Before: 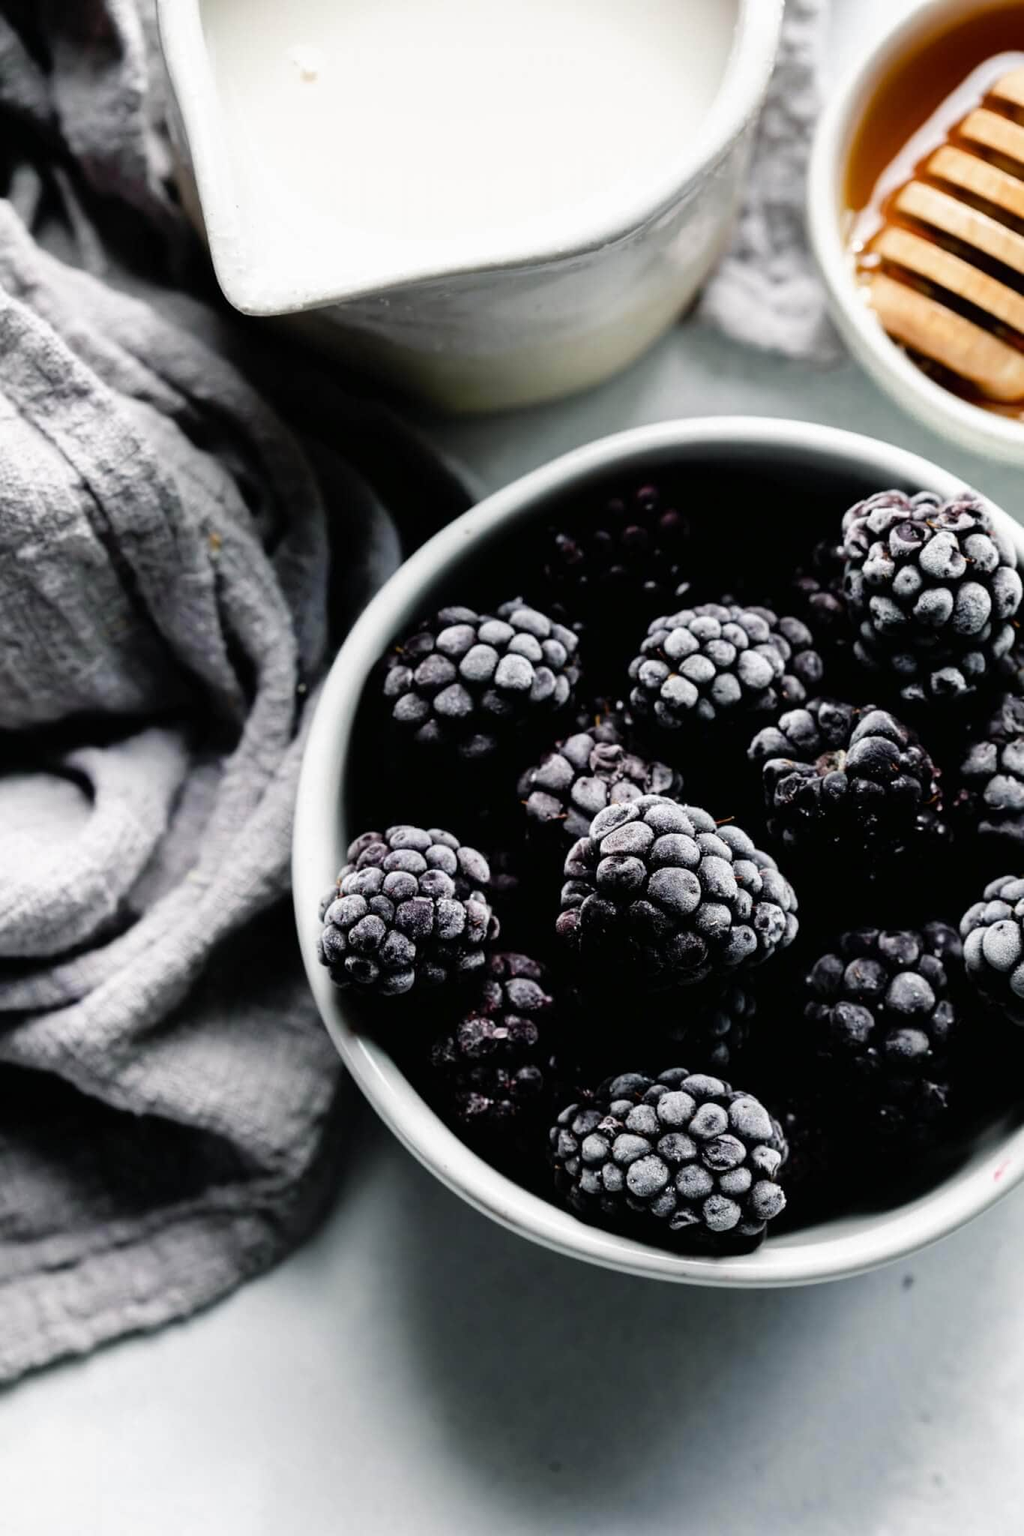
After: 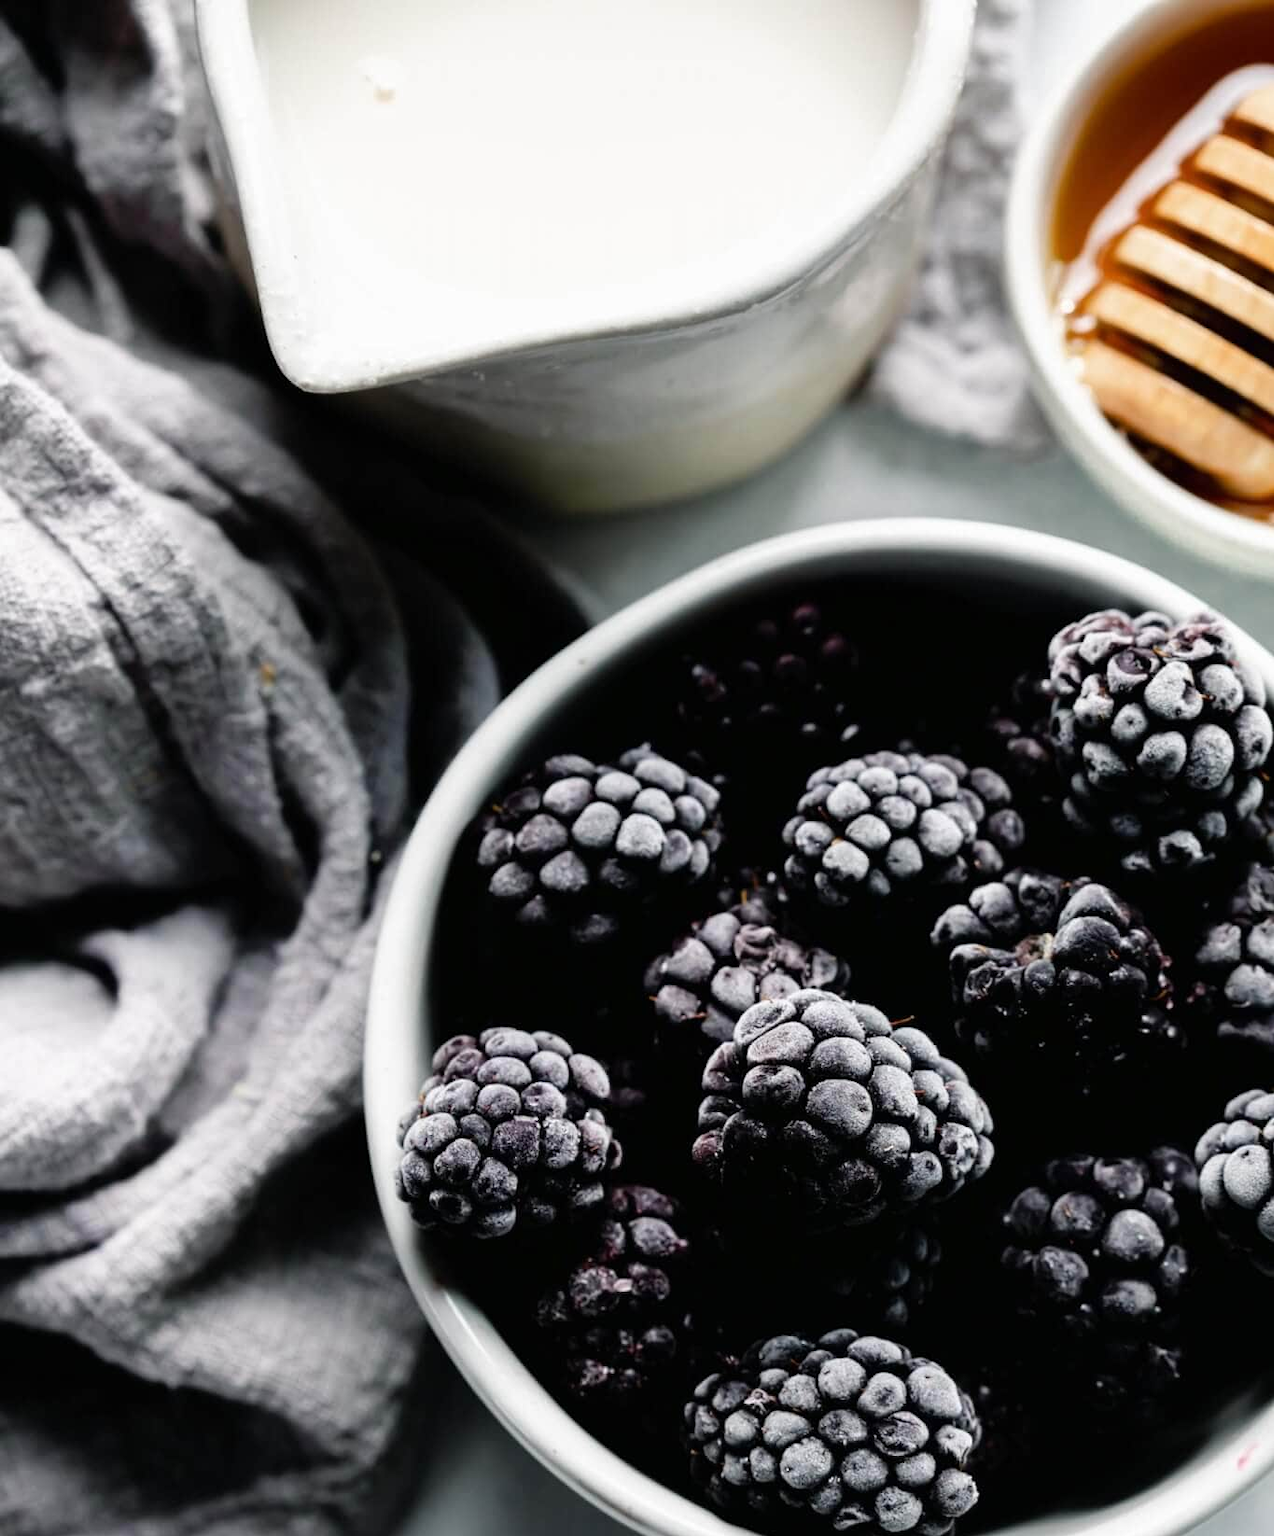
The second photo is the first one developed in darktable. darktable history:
crop: bottom 19.628%
